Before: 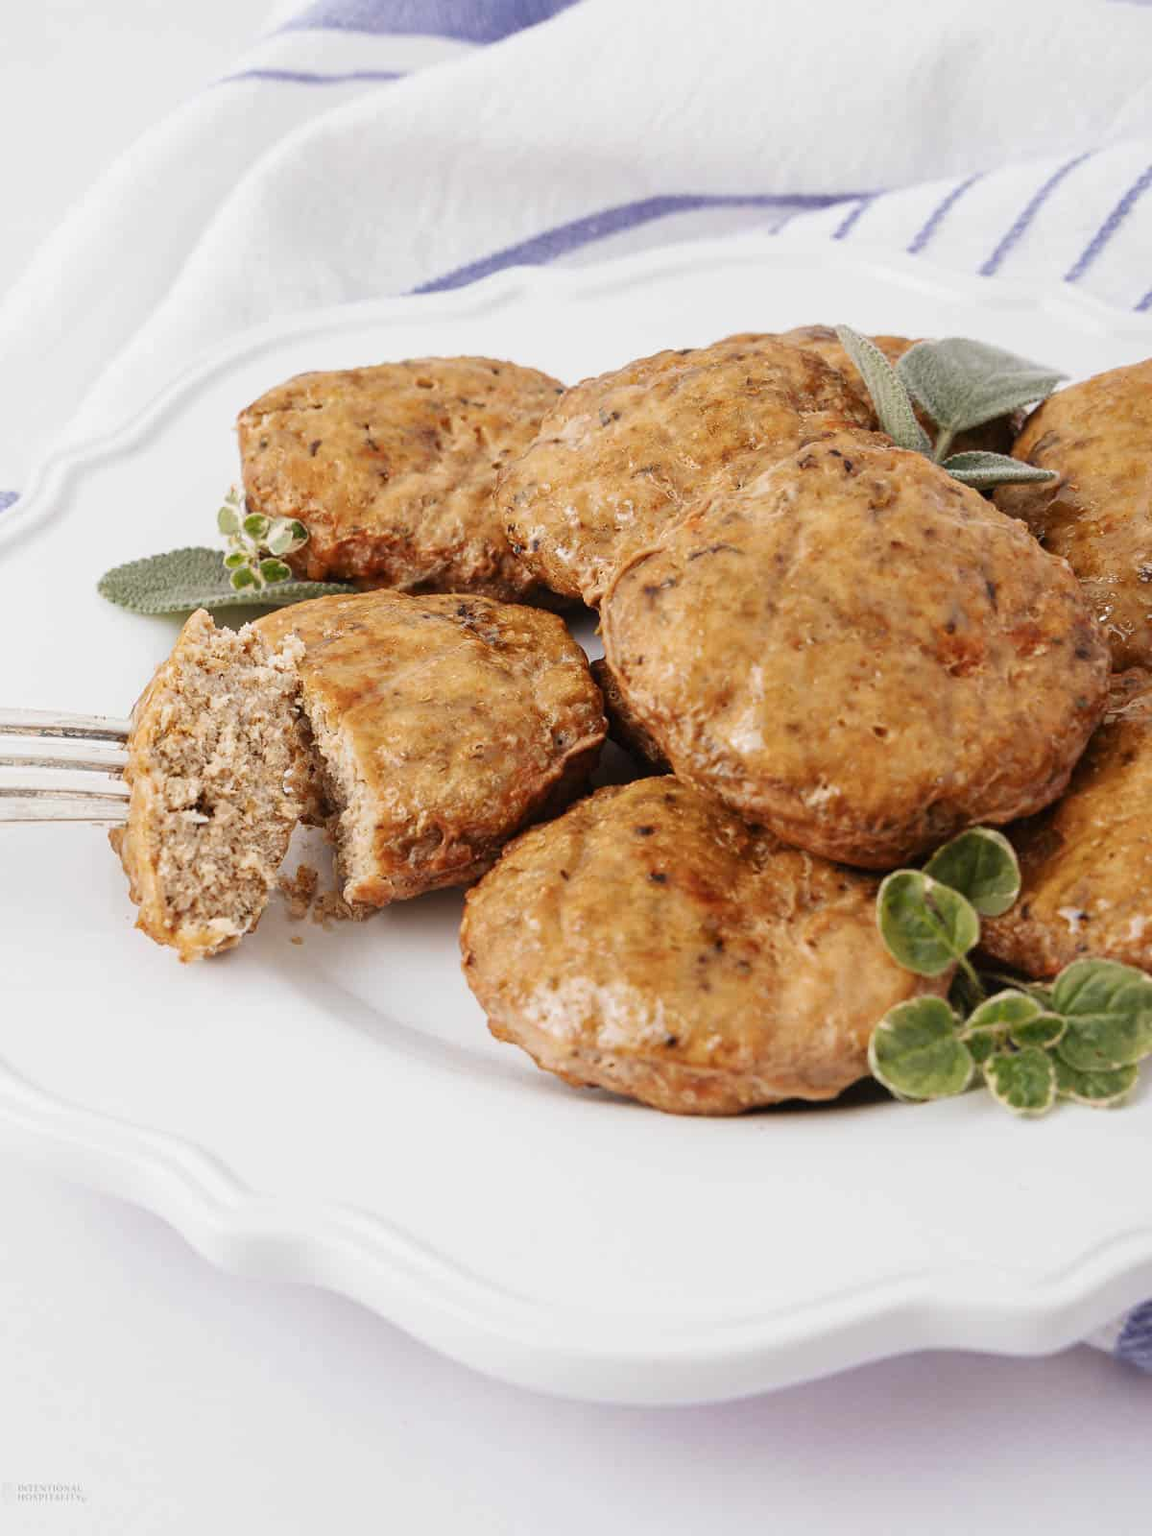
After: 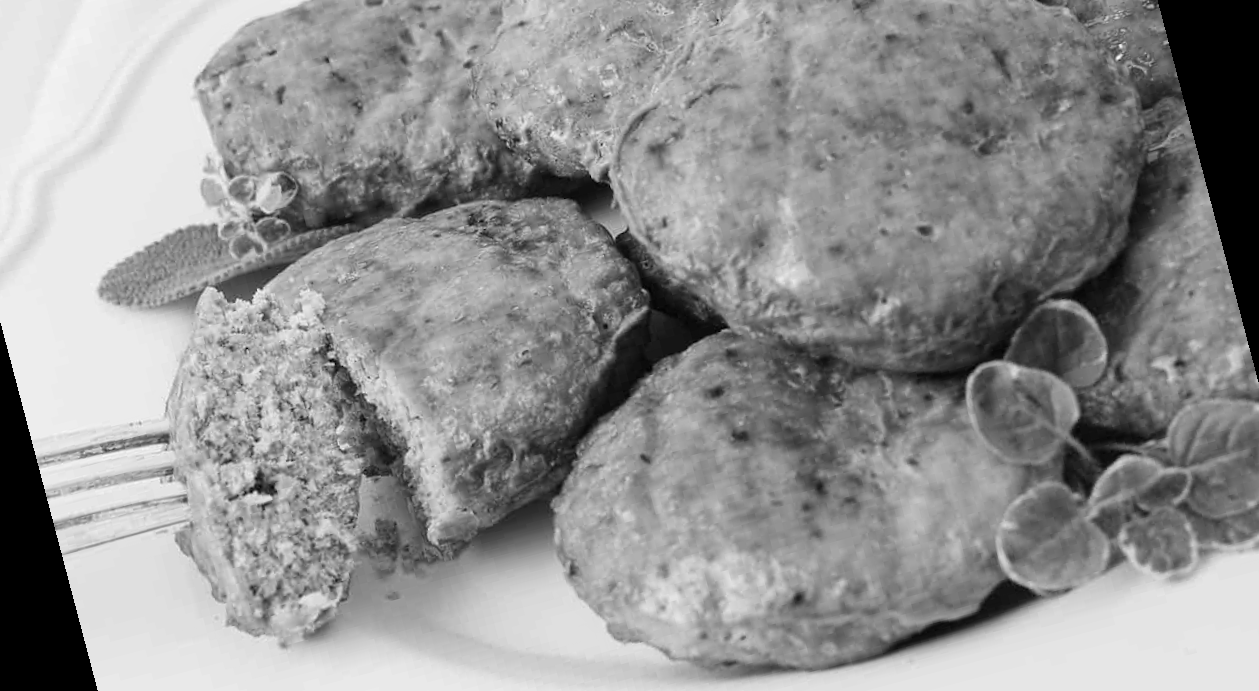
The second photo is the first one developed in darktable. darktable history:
rotate and perspective: rotation -14.8°, crop left 0.1, crop right 0.903, crop top 0.25, crop bottom 0.748
exposure: compensate highlight preservation false
monochrome: on, module defaults
crop and rotate: top 12.5%, bottom 12.5%
